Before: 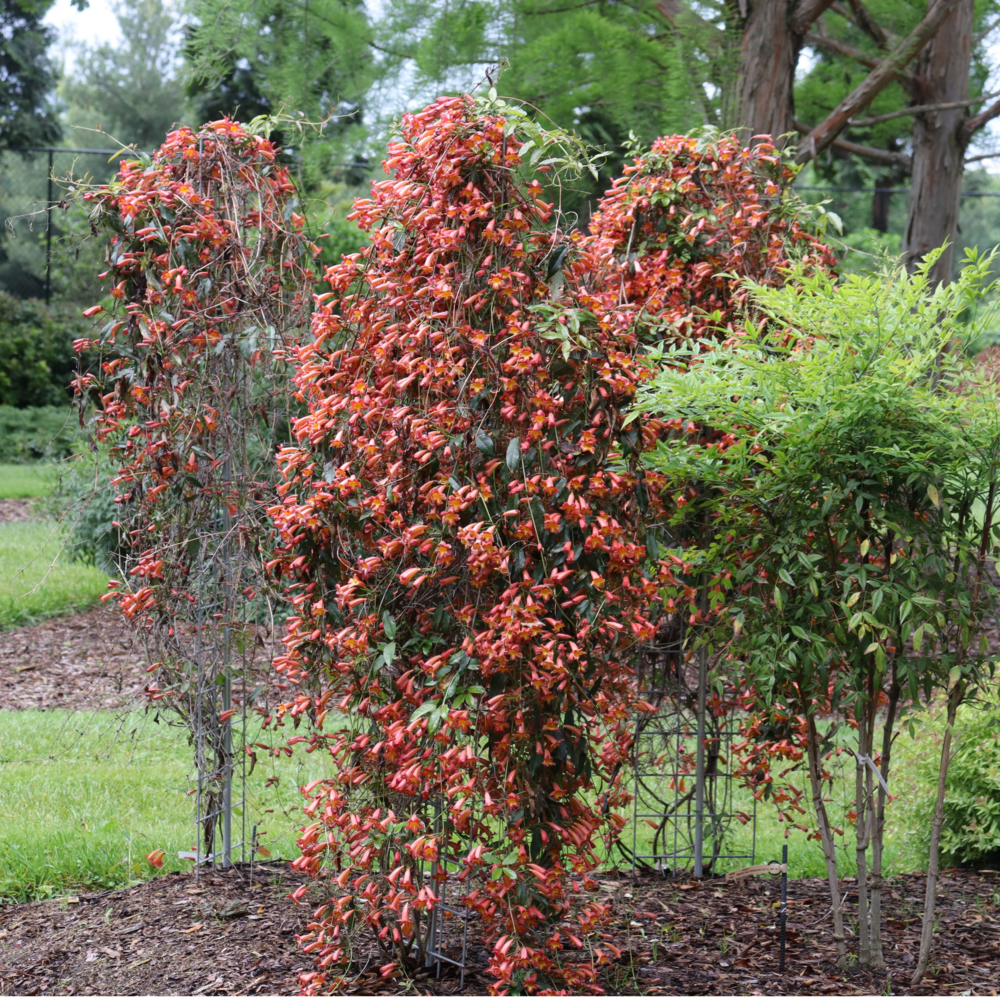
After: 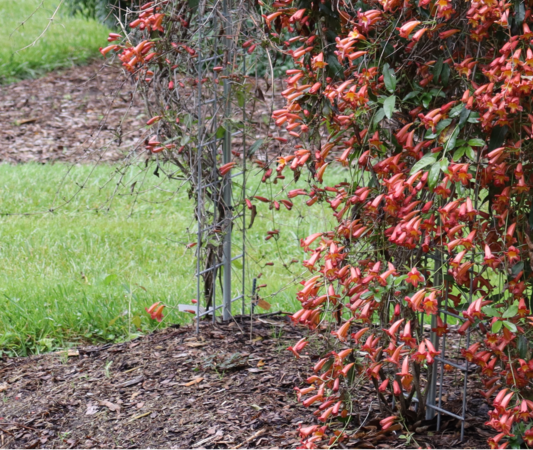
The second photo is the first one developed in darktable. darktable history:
exposure: compensate highlight preservation false
crop and rotate: top 54.778%, right 46.61%, bottom 0.159%
